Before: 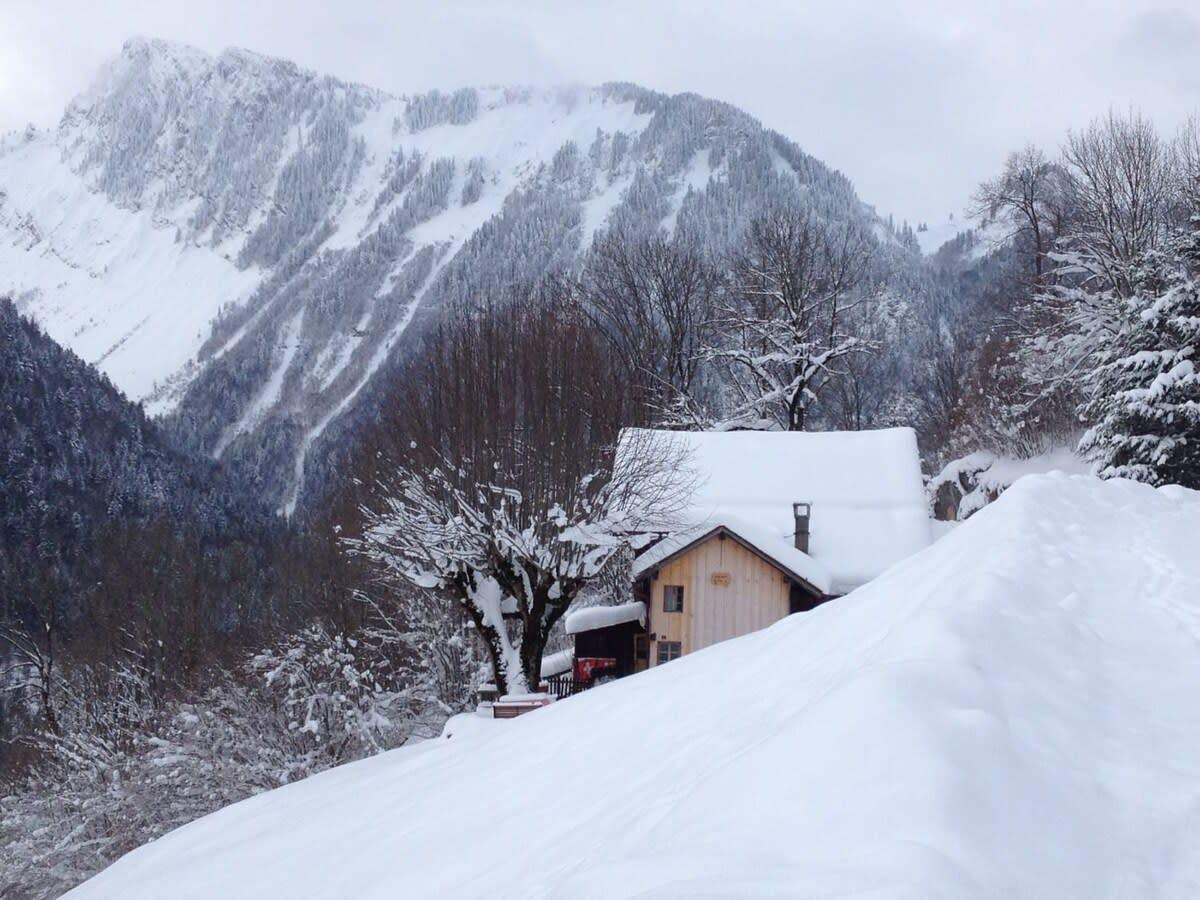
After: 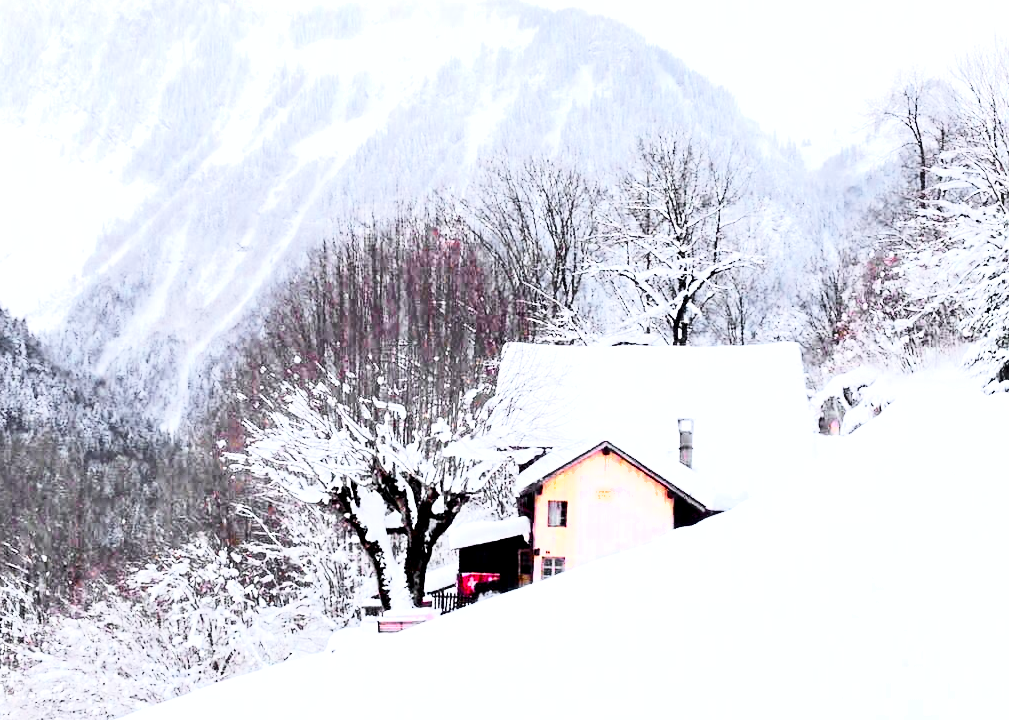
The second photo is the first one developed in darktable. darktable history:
contrast brightness saturation: saturation 0.126
crop and rotate: left 9.672%, top 9.496%, right 6.204%, bottom 10.408%
color zones: curves: ch1 [(0, 0.638) (0.193, 0.442) (0.286, 0.15) (0.429, 0.14) (0.571, 0.142) (0.714, 0.154) (0.857, 0.175) (1, 0.638)]
exposure: black level correction 0.009, exposure 1.43 EV, compensate highlight preservation false
base curve: curves: ch0 [(0, 0) (0.012, 0.01) (0.073, 0.168) (0.31, 0.711) (0.645, 0.957) (1, 1)], preserve colors average RGB
shadows and highlights: soften with gaussian
tone equalizer: -8 EV -0.725 EV, -7 EV -0.718 EV, -6 EV -0.573 EV, -5 EV -0.418 EV, -3 EV 0.402 EV, -2 EV 0.6 EV, -1 EV 0.678 EV, +0 EV 0.752 EV
